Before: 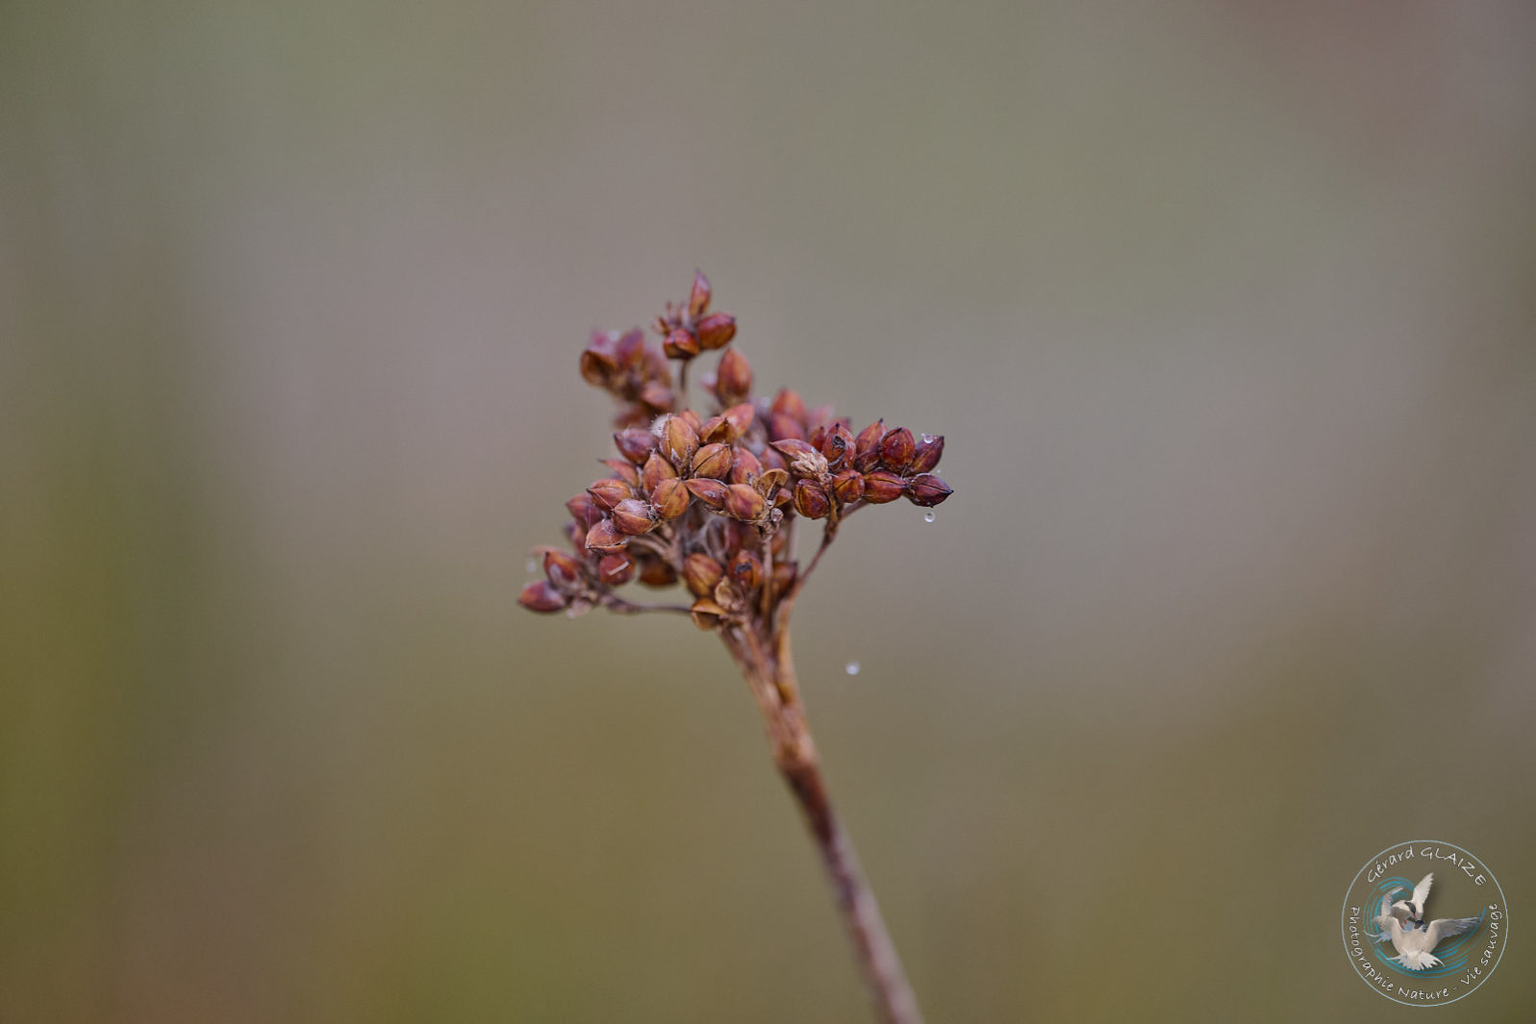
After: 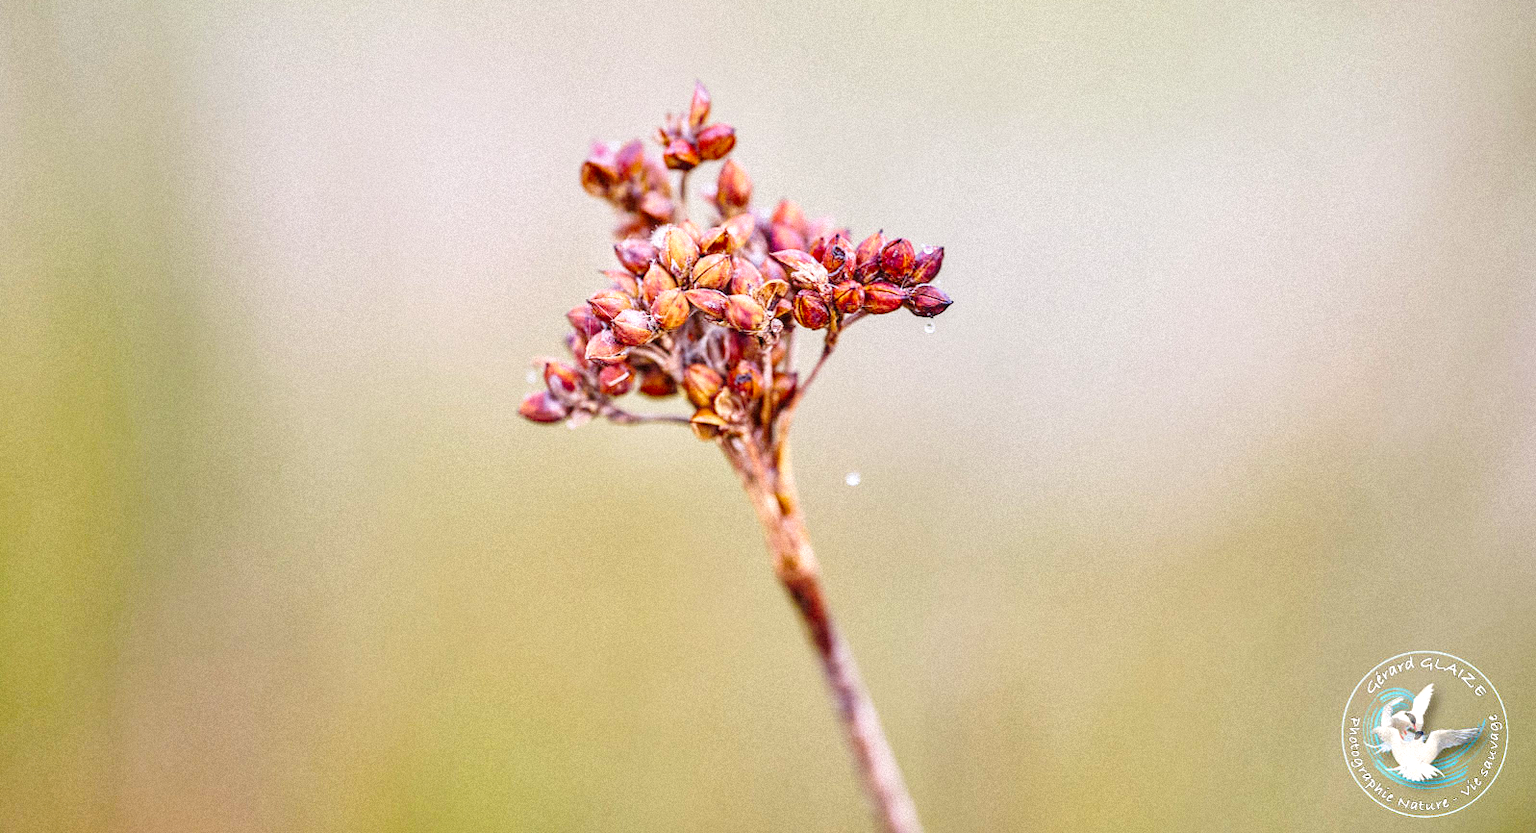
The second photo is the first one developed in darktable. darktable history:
contrast brightness saturation: contrast 0.04, saturation 0.16
crop and rotate: top 18.507%
exposure: exposure 1.25 EV, compensate exposure bias true, compensate highlight preservation false
grain: mid-tones bias 0%
local contrast: on, module defaults
base curve: curves: ch0 [(0, 0) (0.028, 0.03) (0.121, 0.232) (0.46, 0.748) (0.859, 0.968) (1, 1)], preserve colors none
